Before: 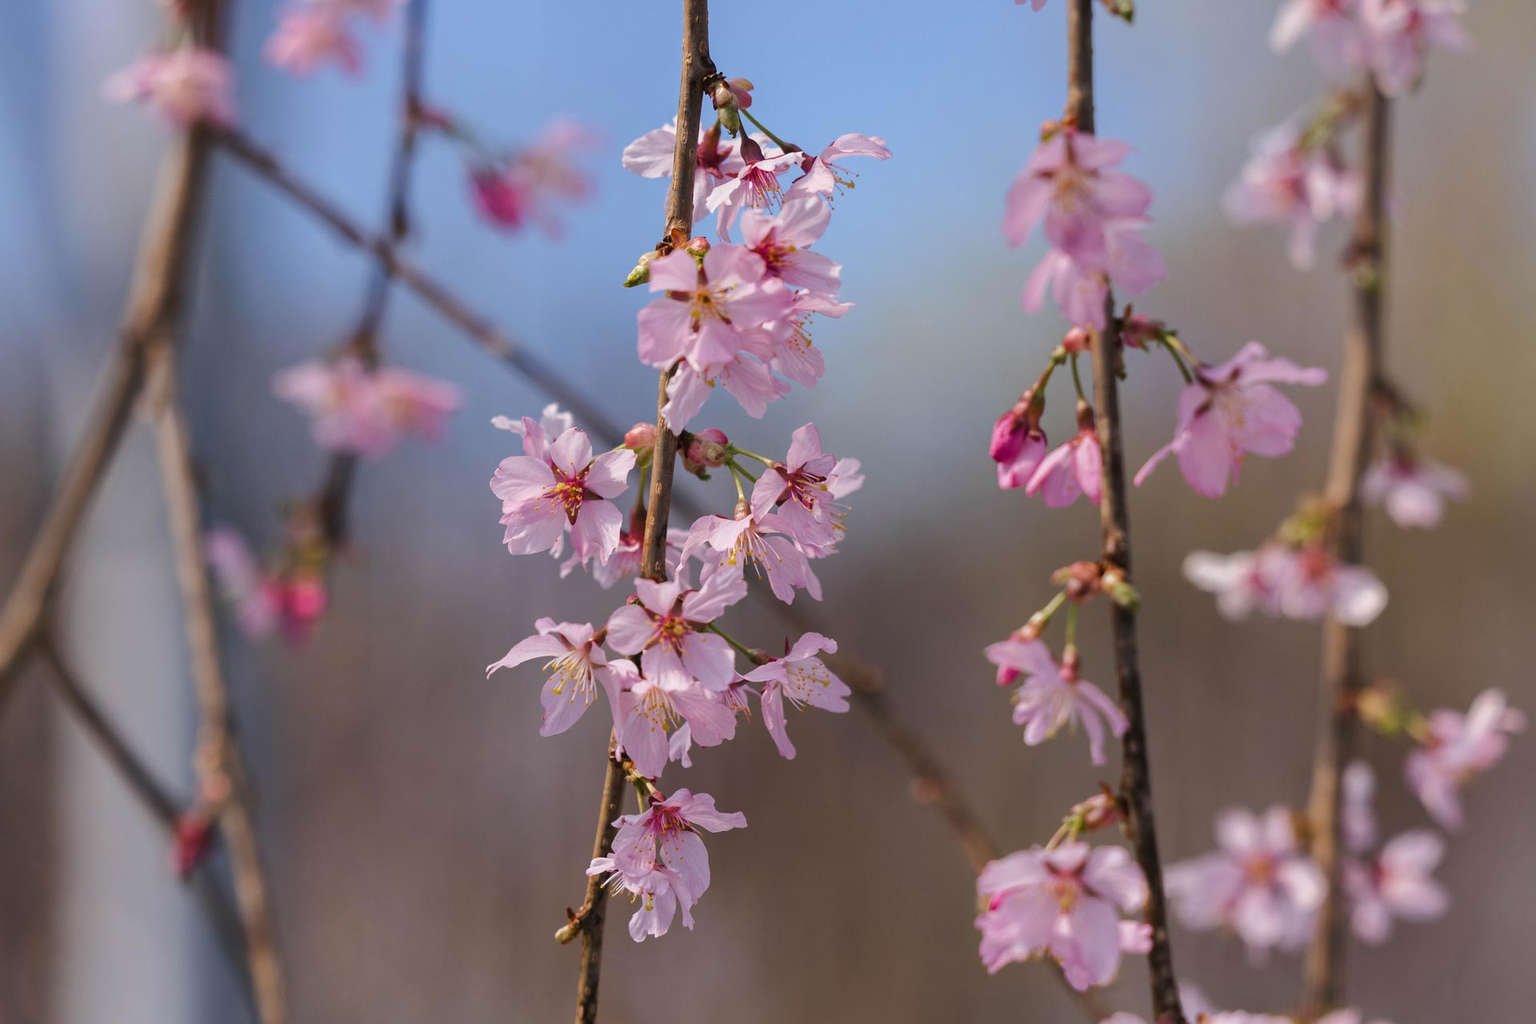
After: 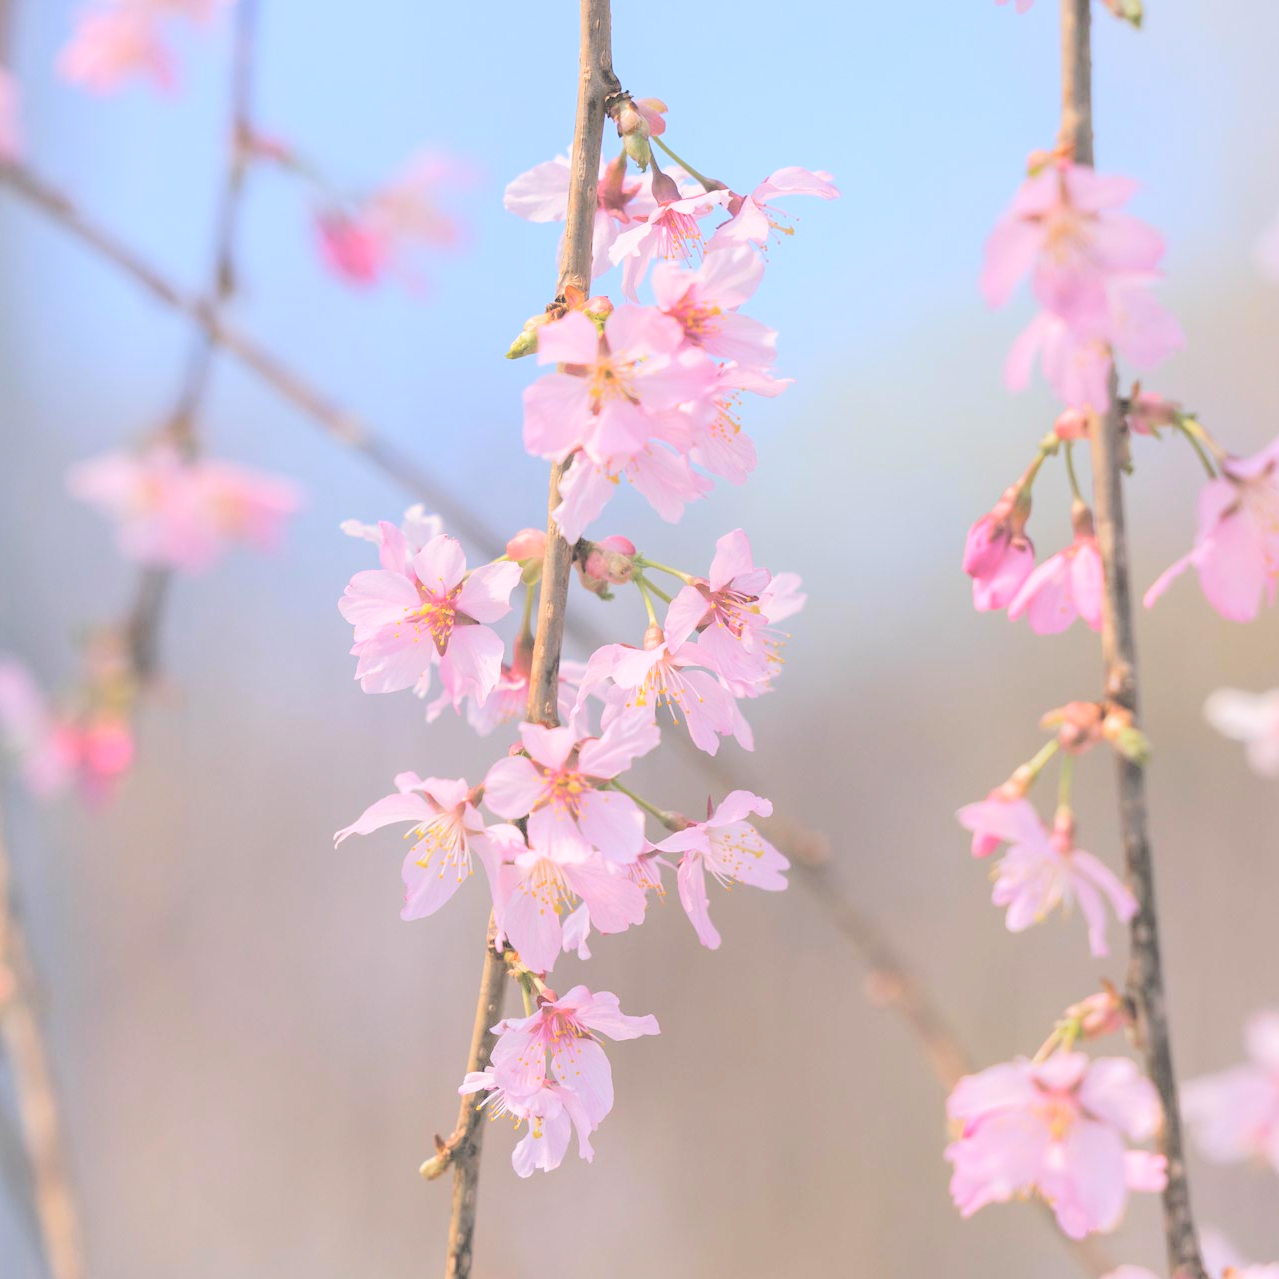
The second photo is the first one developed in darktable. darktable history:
contrast brightness saturation: brightness 1
crop and rotate: left 14.292%, right 19.041%
